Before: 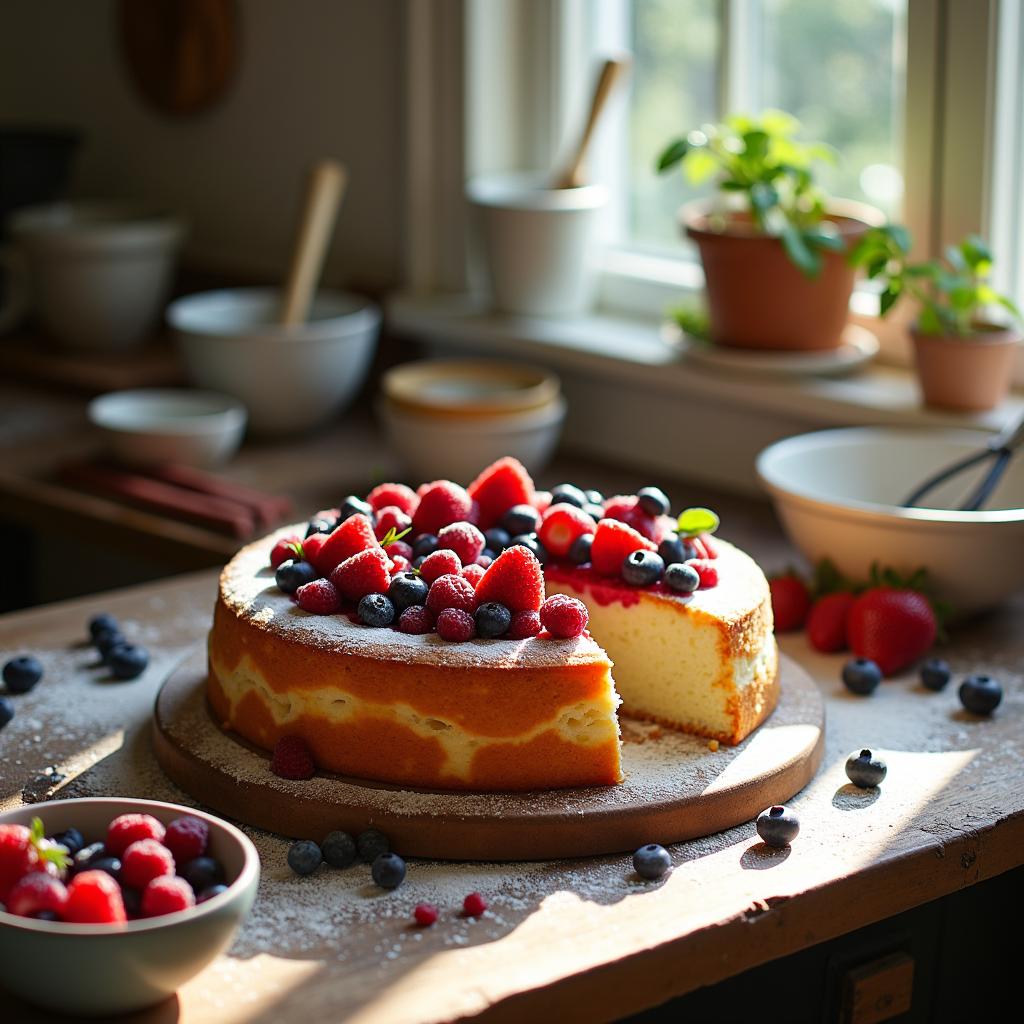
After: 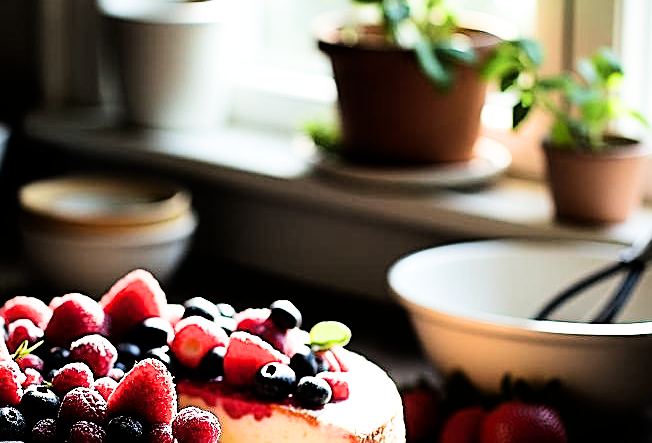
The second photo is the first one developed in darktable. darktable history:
contrast equalizer: y [[0.5, 0.488, 0.462, 0.461, 0.491, 0.5], [0.5 ×6], [0.5 ×6], [0 ×6], [0 ×6]]
tone equalizer: -8 EV -1.08 EV, -7 EV -1.01 EV, -6 EV -0.867 EV, -5 EV -0.578 EV, -3 EV 0.578 EV, -2 EV 0.867 EV, -1 EV 1.01 EV, +0 EV 1.08 EV, edges refinement/feathering 500, mask exposure compensation -1.57 EV, preserve details no
sharpen: on, module defaults
exposure: exposure 0.127 EV, compensate highlight preservation false
crop: left 36.005%, top 18.293%, right 0.31%, bottom 38.444%
filmic rgb: black relative exposure -5 EV, white relative exposure 3.5 EV, hardness 3.19, contrast 1.5, highlights saturation mix -50%
